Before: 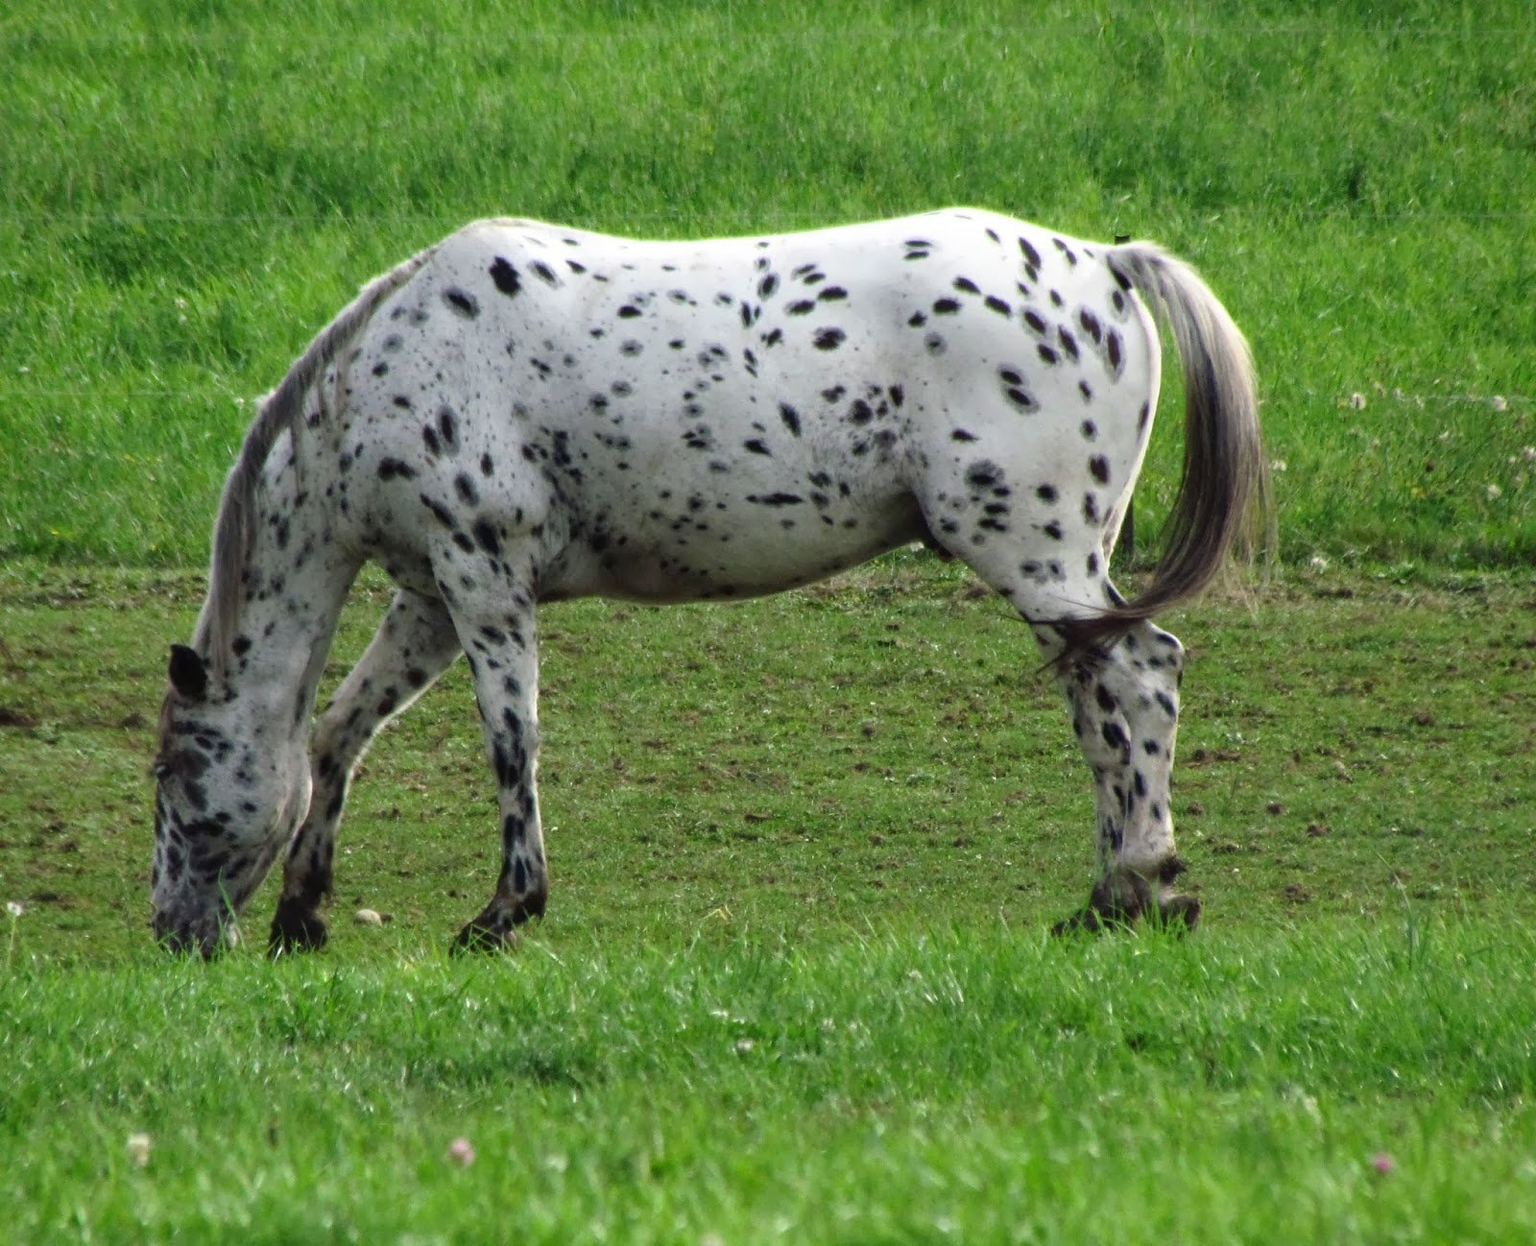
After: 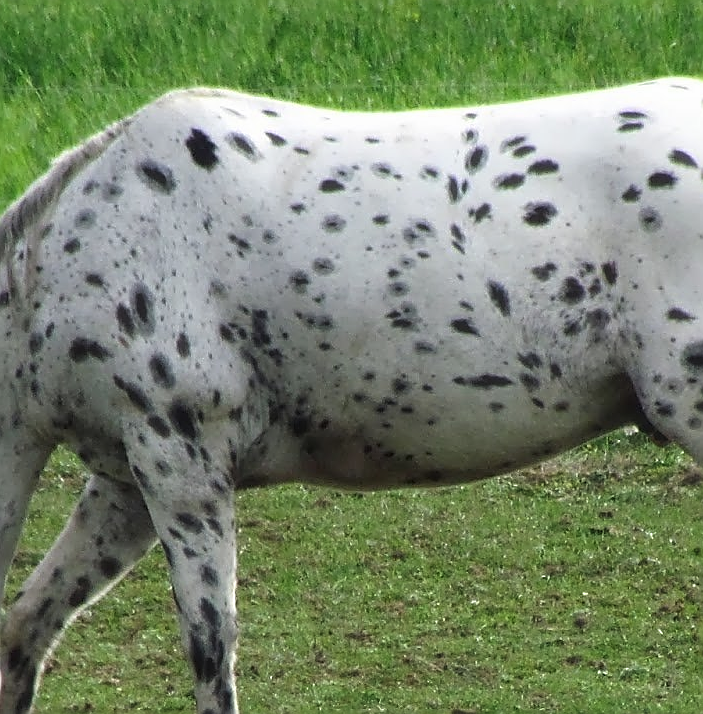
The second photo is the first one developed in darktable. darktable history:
sharpen: radius 1.367, amount 1.245, threshold 0.601
crop: left 20.3%, top 10.75%, right 35.712%, bottom 34.216%
haze removal: strength -0.105, compatibility mode true, adaptive false
